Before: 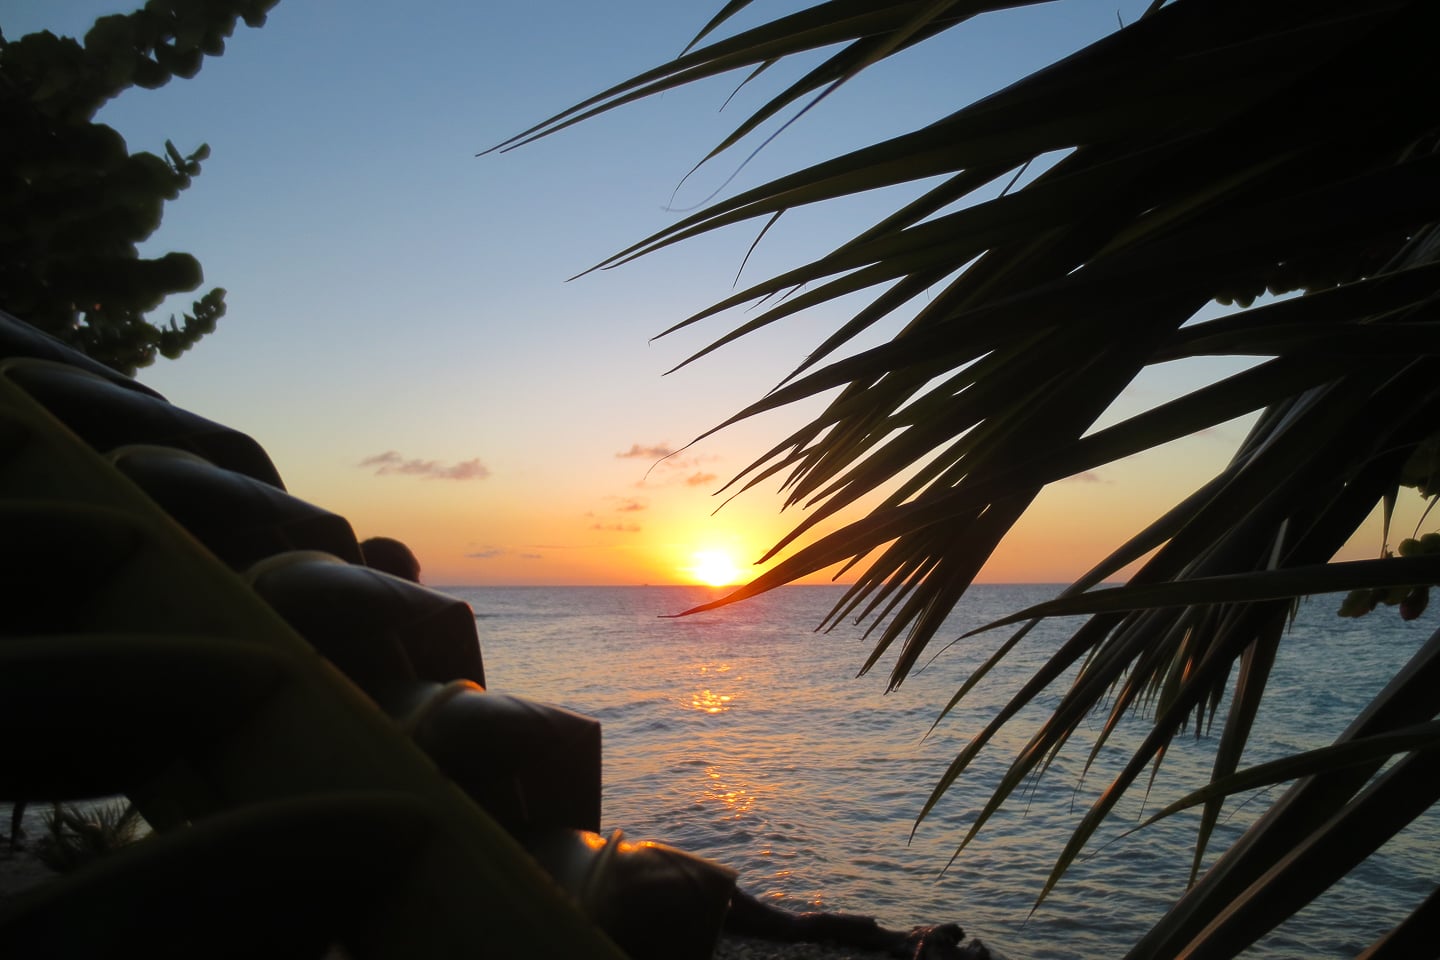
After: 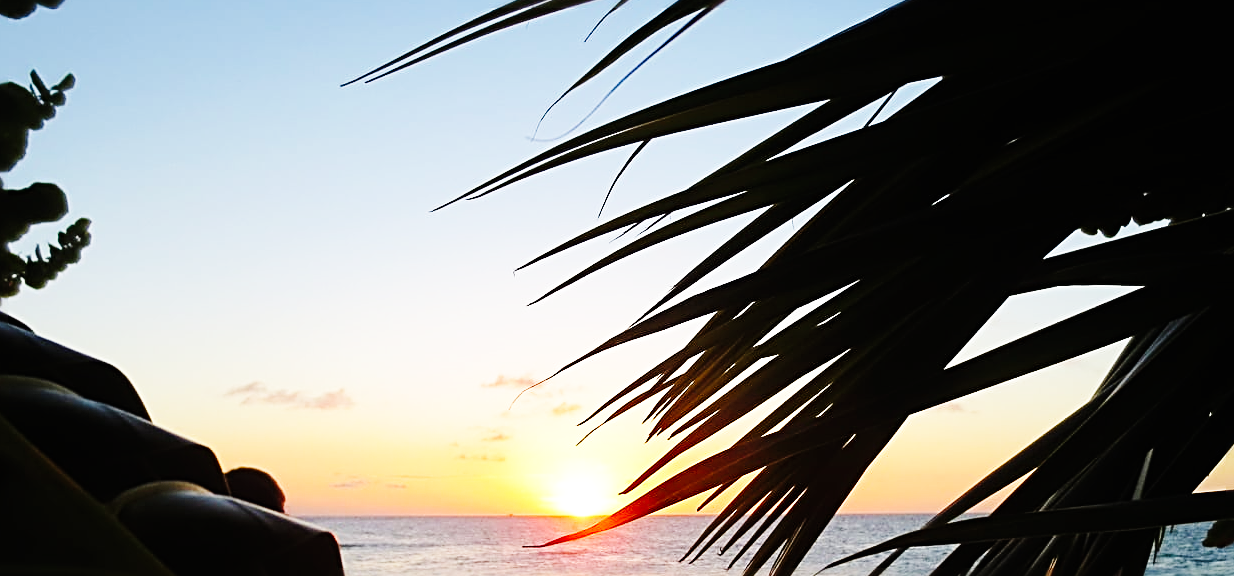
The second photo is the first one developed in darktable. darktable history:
crop and rotate: left 9.424%, top 7.323%, right 4.863%, bottom 32.649%
sharpen: radius 3.021, amount 0.772
base curve: curves: ch0 [(0, 0) (0, 0) (0.002, 0.001) (0.008, 0.003) (0.019, 0.011) (0.037, 0.037) (0.064, 0.11) (0.102, 0.232) (0.152, 0.379) (0.216, 0.524) (0.296, 0.665) (0.394, 0.789) (0.512, 0.881) (0.651, 0.945) (0.813, 0.986) (1, 1)], preserve colors none
